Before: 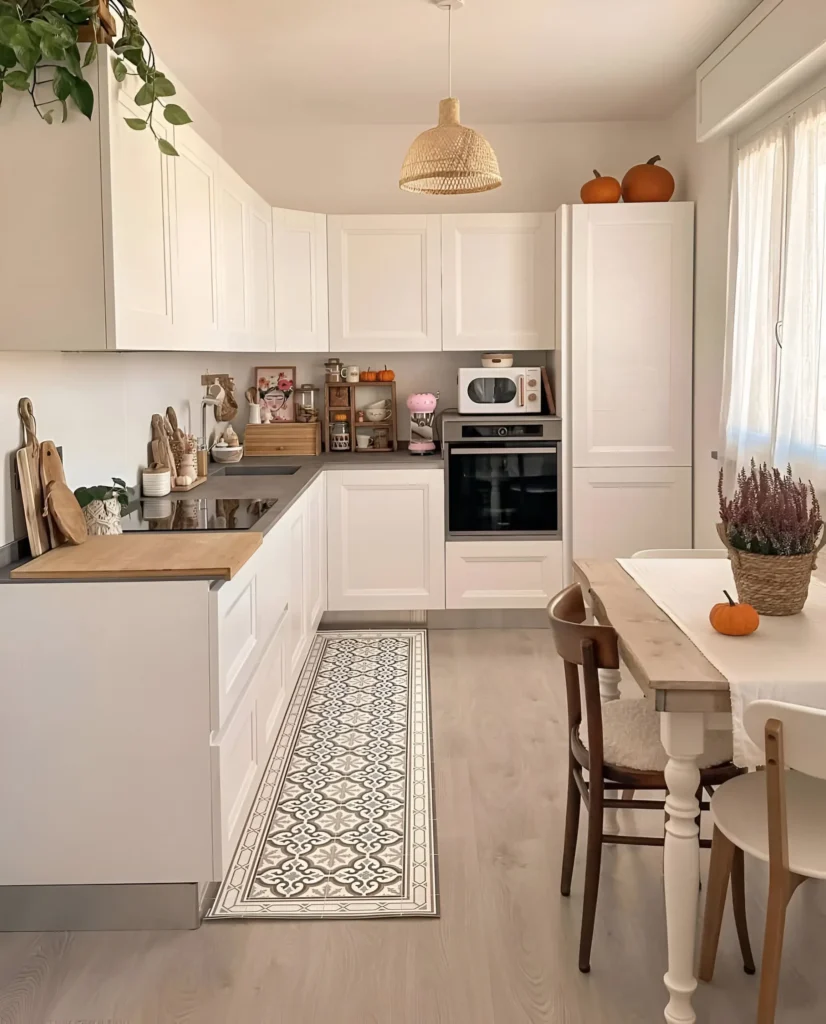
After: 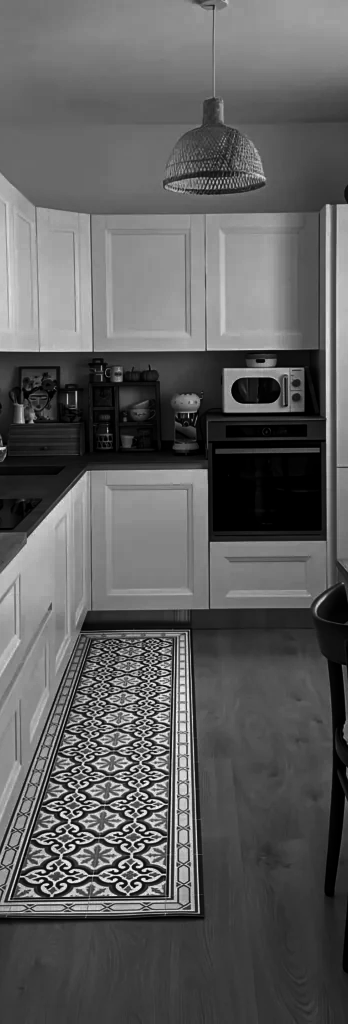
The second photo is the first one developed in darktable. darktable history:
crop: left 28.583%, right 29.231%
color balance rgb: perceptual saturation grading › global saturation 20%, global vibrance 20%
contrast brightness saturation: contrast 0.02, brightness -1, saturation -1
